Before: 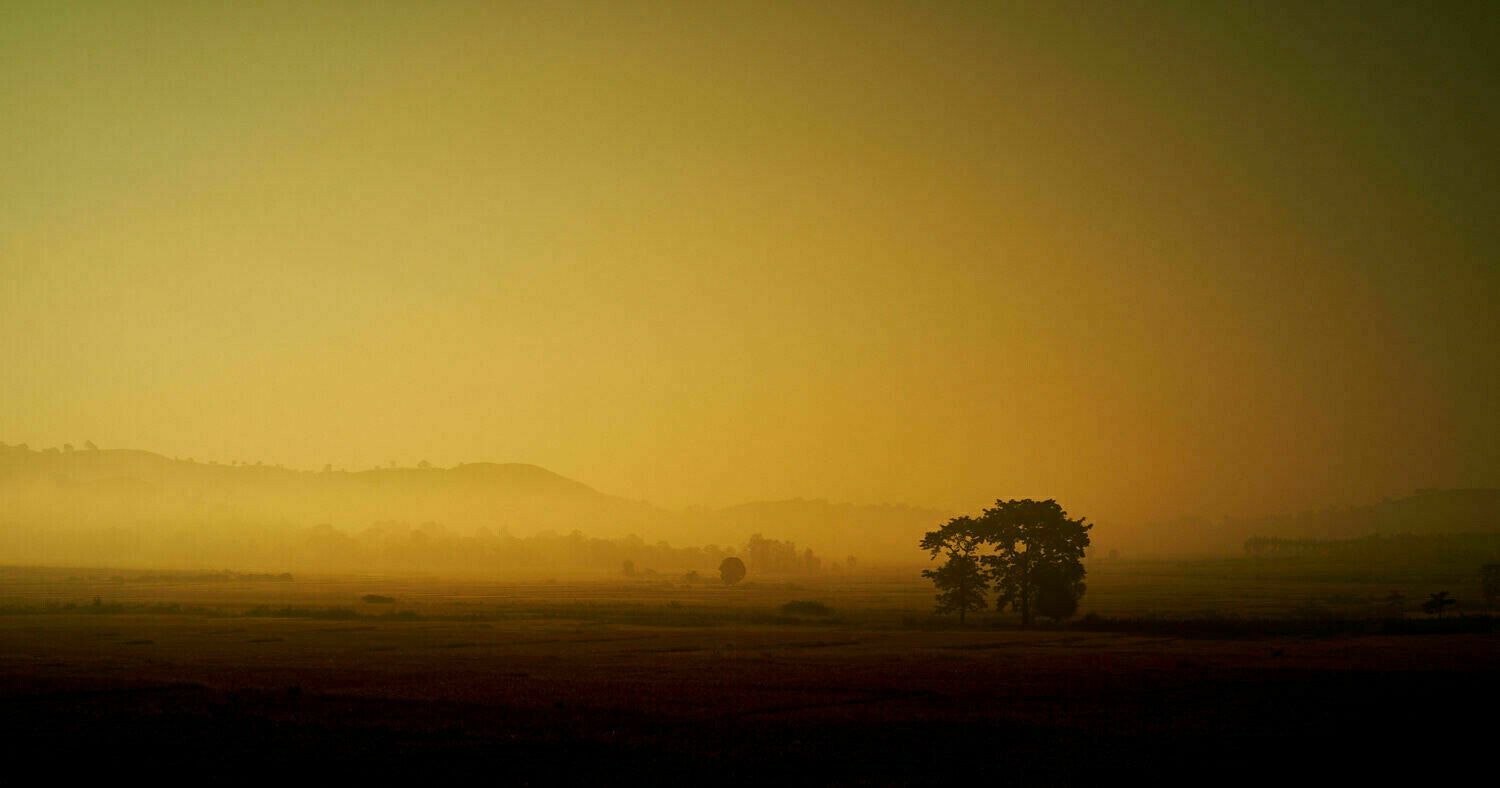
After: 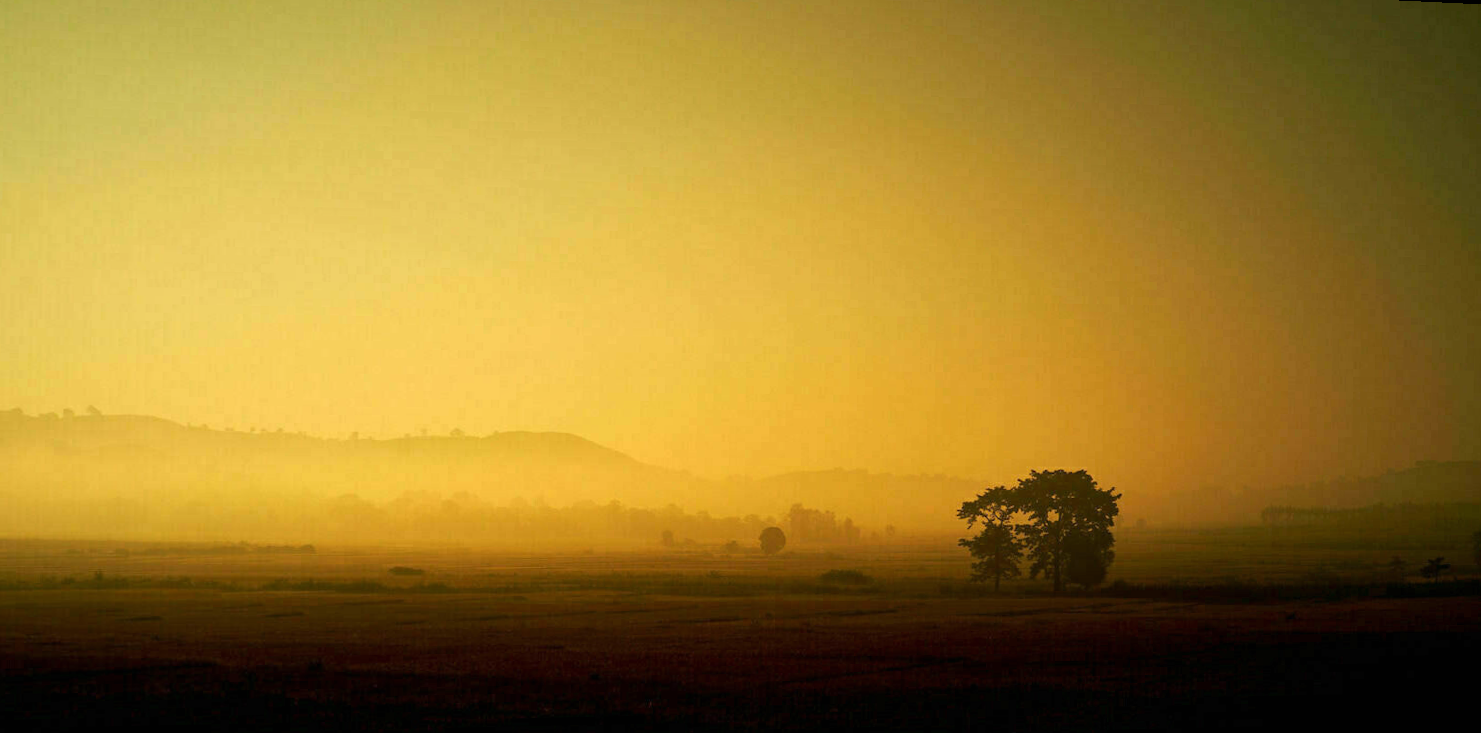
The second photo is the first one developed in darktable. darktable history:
rotate and perspective: rotation 0.679°, lens shift (horizontal) 0.136, crop left 0.009, crop right 0.991, crop top 0.078, crop bottom 0.95
tone equalizer: on, module defaults
bloom: size 13.65%, threshold 98.39%, strength 4.82%
exposure: black level correction 0, exposure 0.5 EV, compensate exposure bias true, compensate highlight preservation false
